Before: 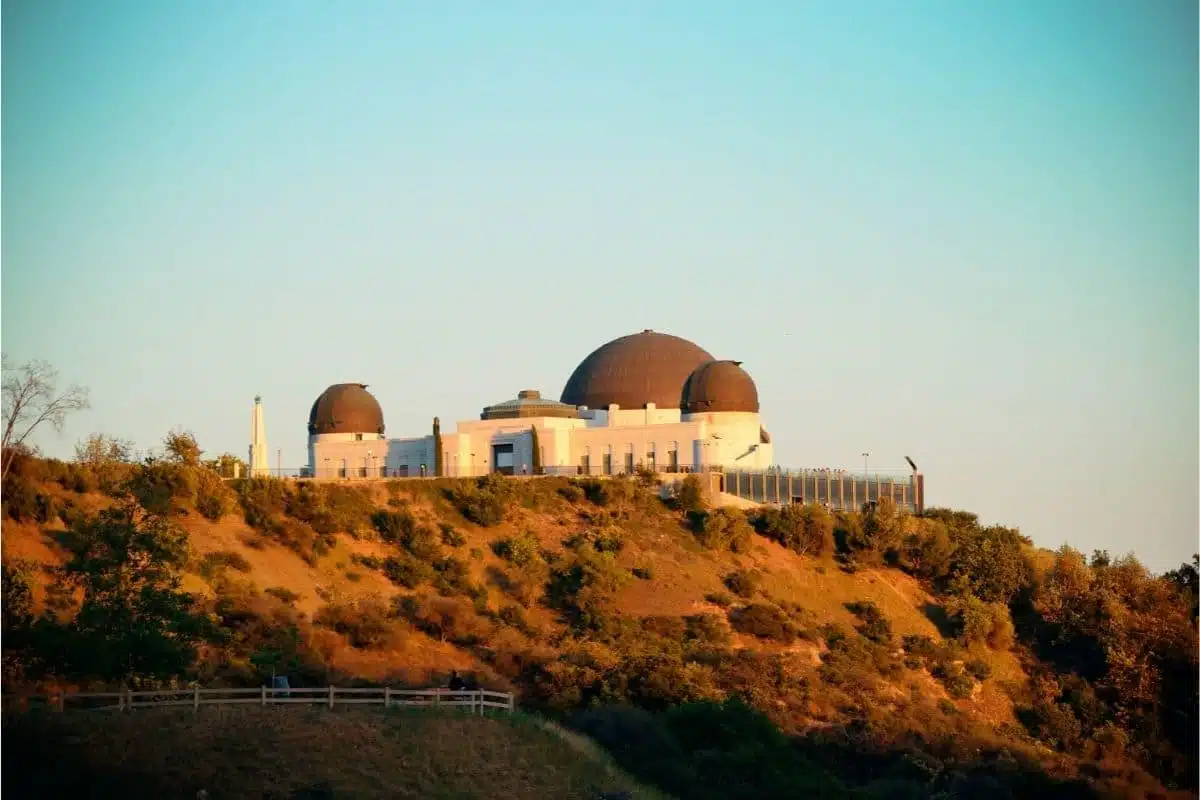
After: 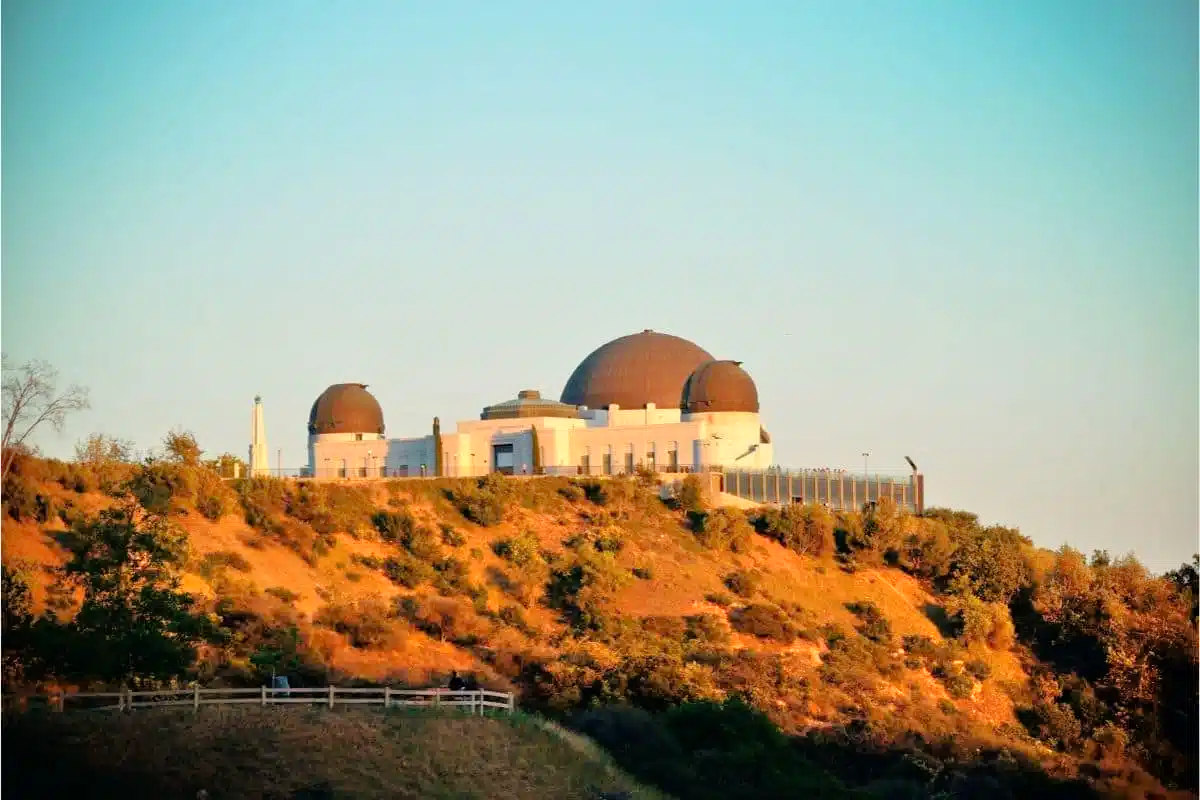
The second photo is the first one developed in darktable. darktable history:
tone equalizer: -7 EV 0.149 EV, -6 EV 0.597 EV, -5 EV 1.13 EV, -4 EV 1.3 EV, -3 EV 1.16 EV, -2 EV 0.6 EV, -1 EV 0.15 EV, mask exposure compensation -0.509 EV
